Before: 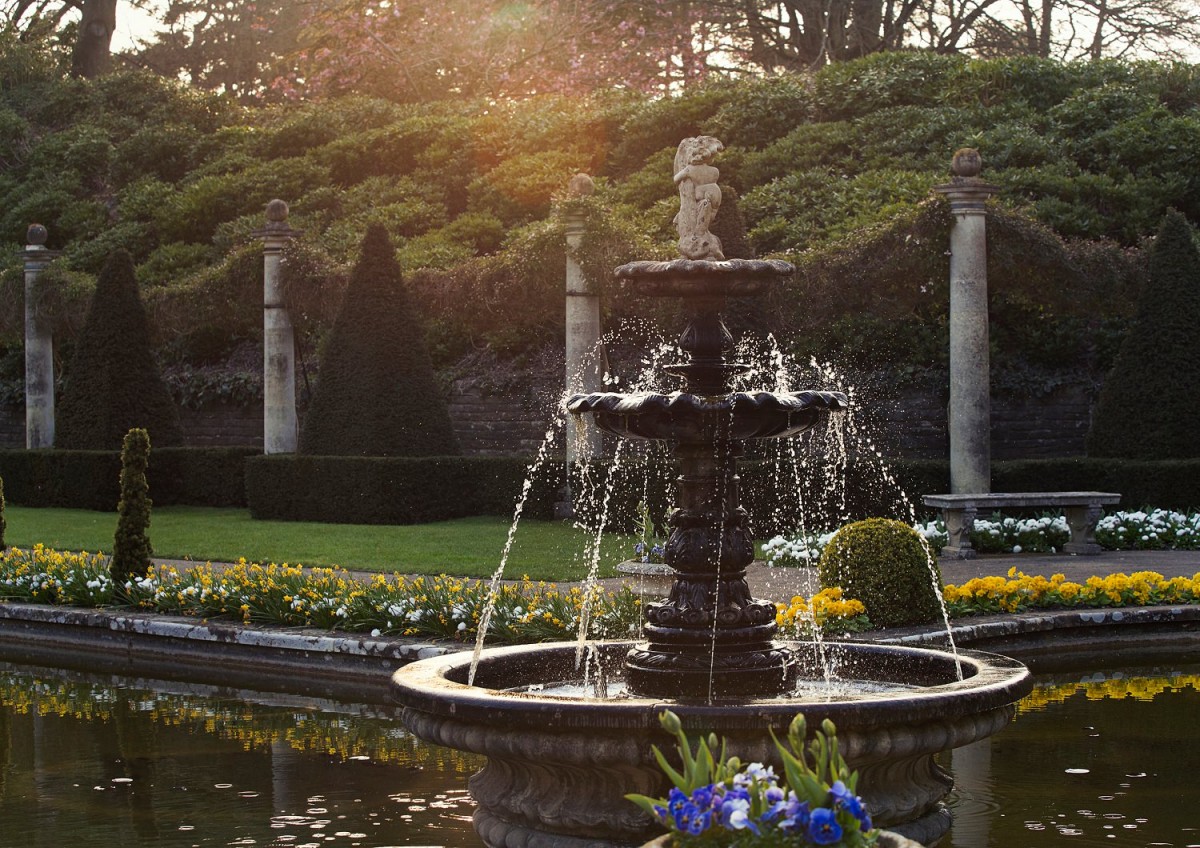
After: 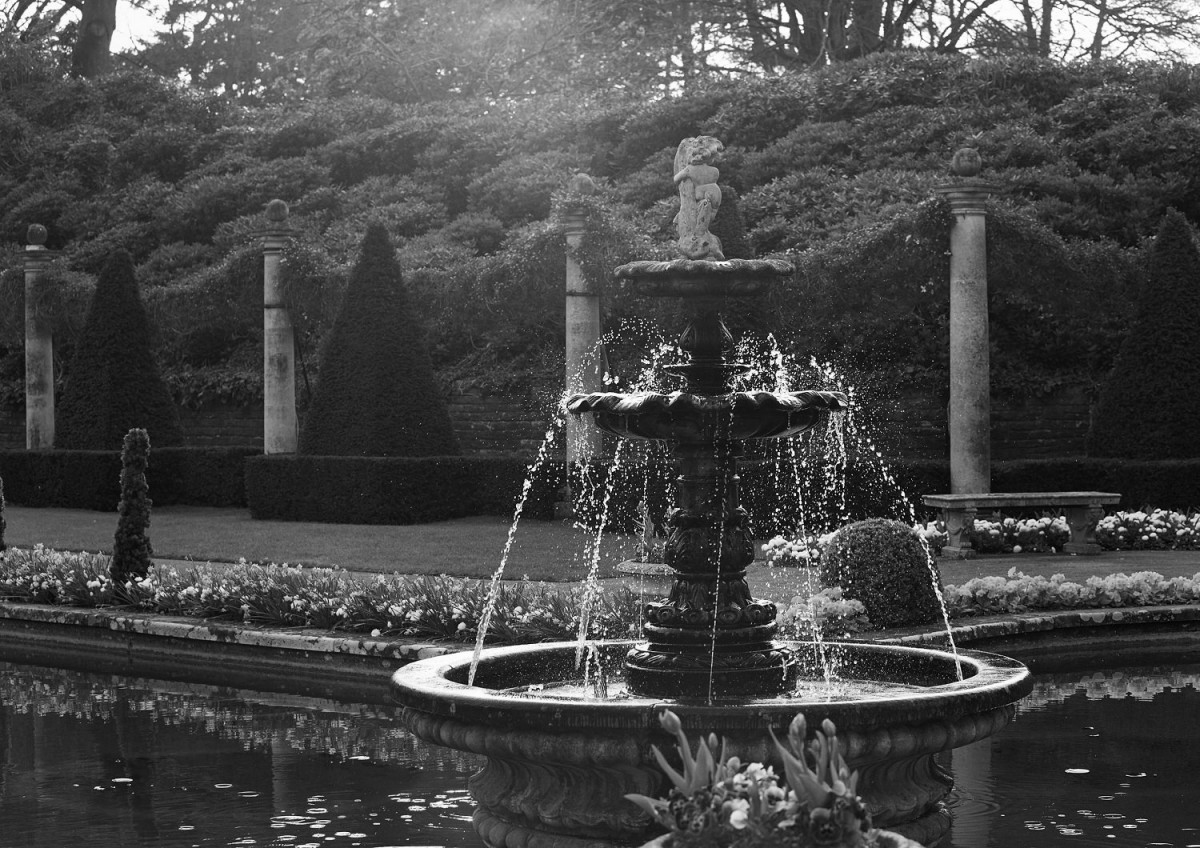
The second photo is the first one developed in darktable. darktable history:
monochrome: on, module defaults
color balance rgb: linear chroma grading › global chroma 15%, perceptual saturation grading › global saturation 30%
